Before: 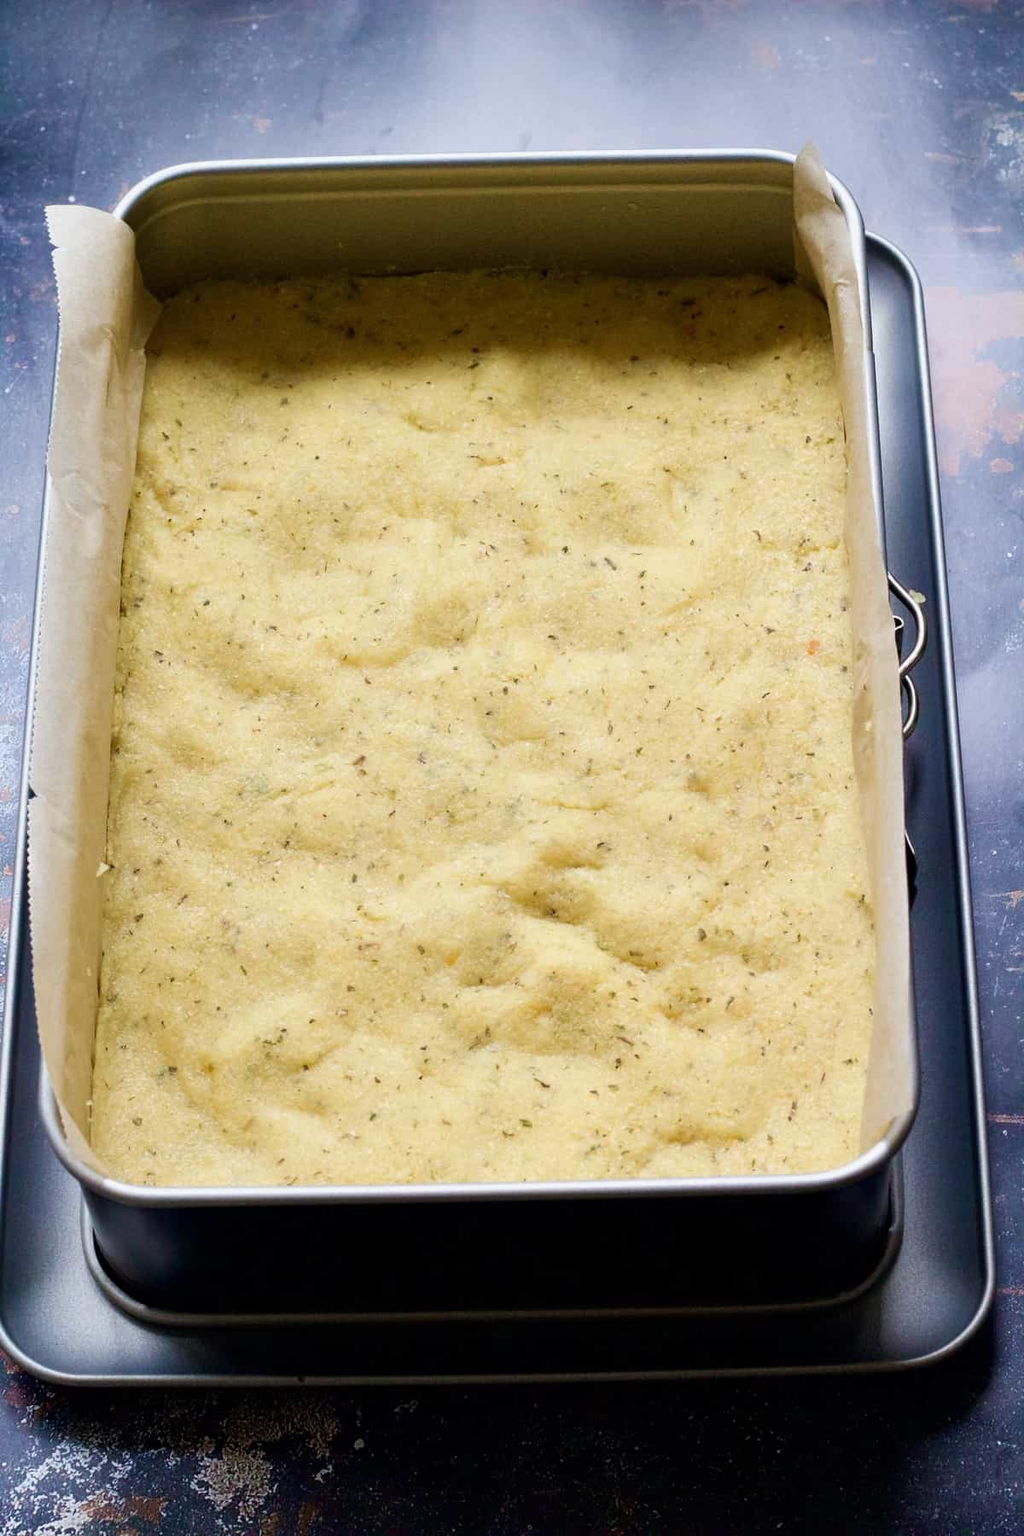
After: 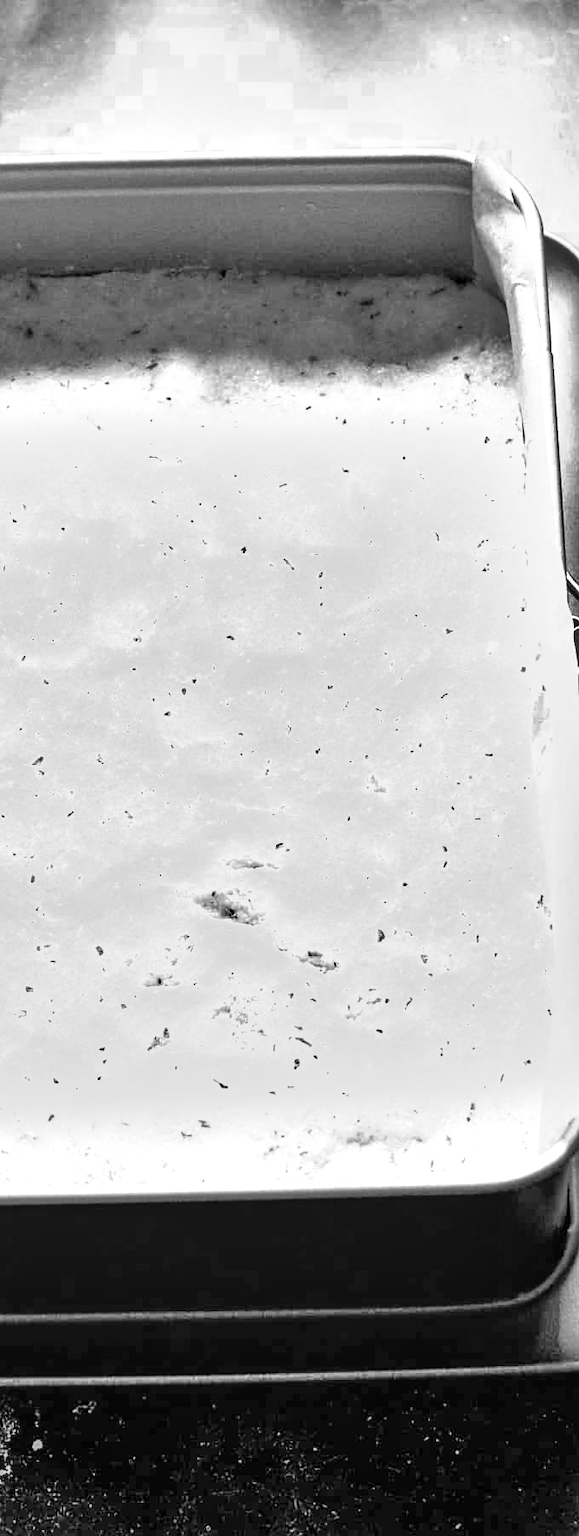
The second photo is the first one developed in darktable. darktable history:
crop: left 31.458%, top 0%, right 11.876%
local contrast: on, module defaults
shadows and highlights: shadows color adjustment 97.66%, soften with gaussian
color correction: highlights a* -2.68, highlights b* 2.57
exposure: exposure 1.25 EV, compensate exposure bias true, compensate highlight preservation false
monochrome: a -71.75, b 75.82
color zones: curves: ch0 [(0.25, 0.5) (0.636, 0.25) (0.75, 0.5)]
tone equalizer: -7 EV 0.15 EV, -6 EV 0.6 EV, -5 EV 1.15 EV, -4 EV 1.33 EV, -3 EV 1.15 EV, -2 EV 0.6 EV, -1 EV 0.15 EV, mask exposure compensation -0.5 EV
